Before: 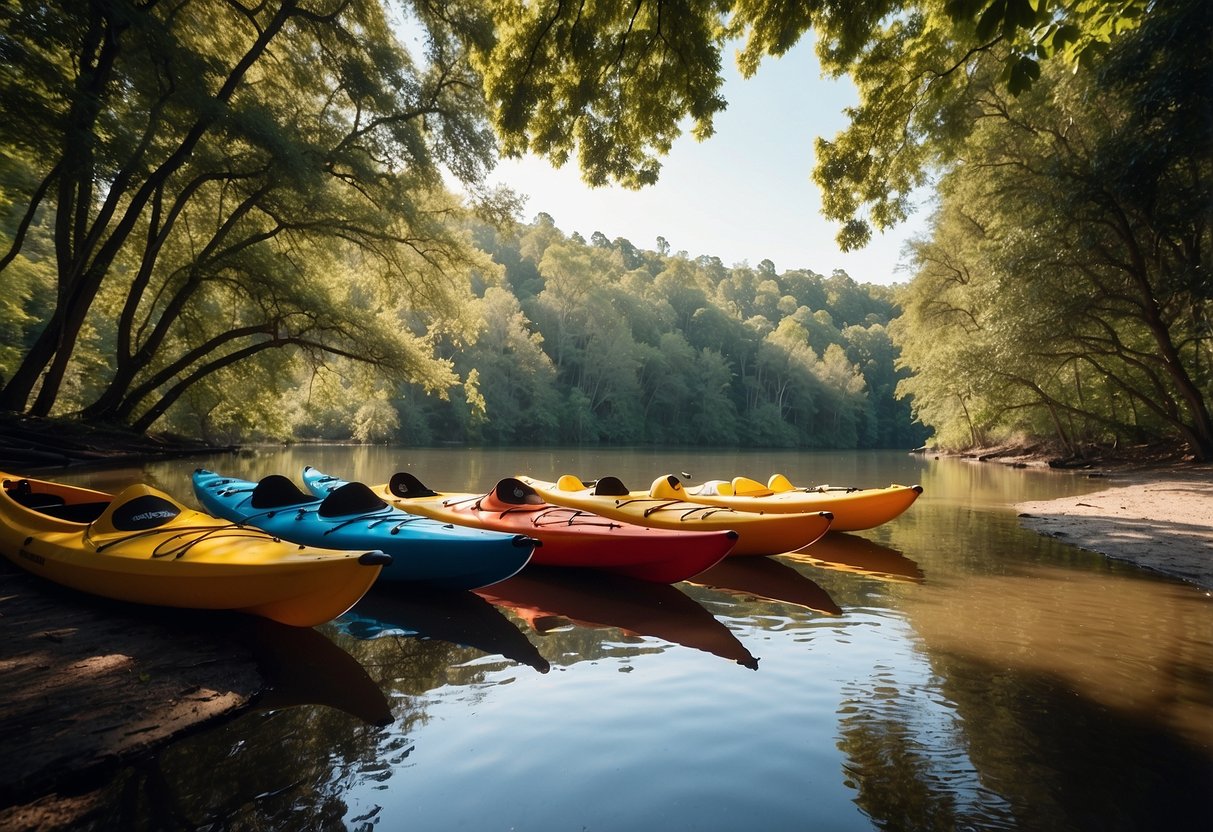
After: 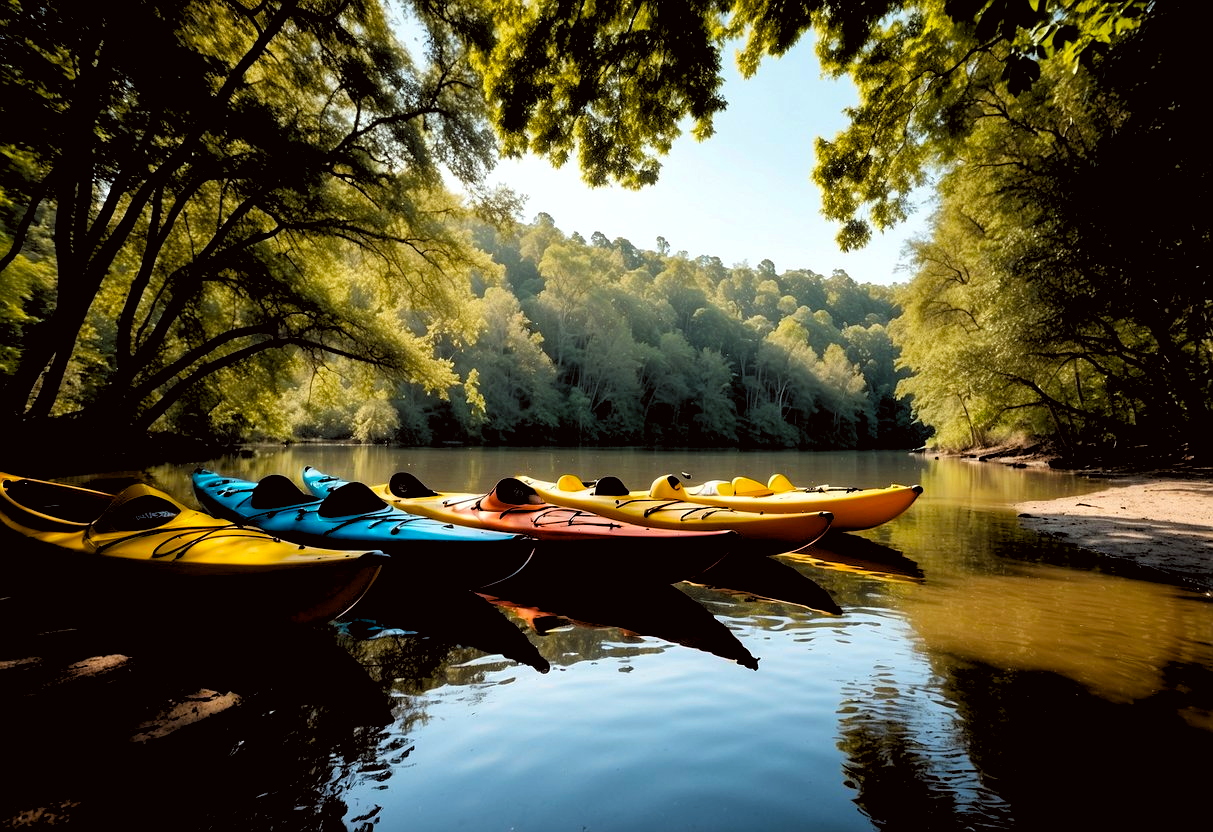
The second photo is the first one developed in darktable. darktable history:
color correction: highlights a* -2.73, highlights b* -2.09, shadows a* 2.41, shadows b* 2.73
color balance rgb: perceptual saturation grading › global saturation 25%, global vibrance 20%
rgb levels: levels [[0.034, 0.472, 0.904], [0, 0.5, 1], [0, 0.5, 1]]
